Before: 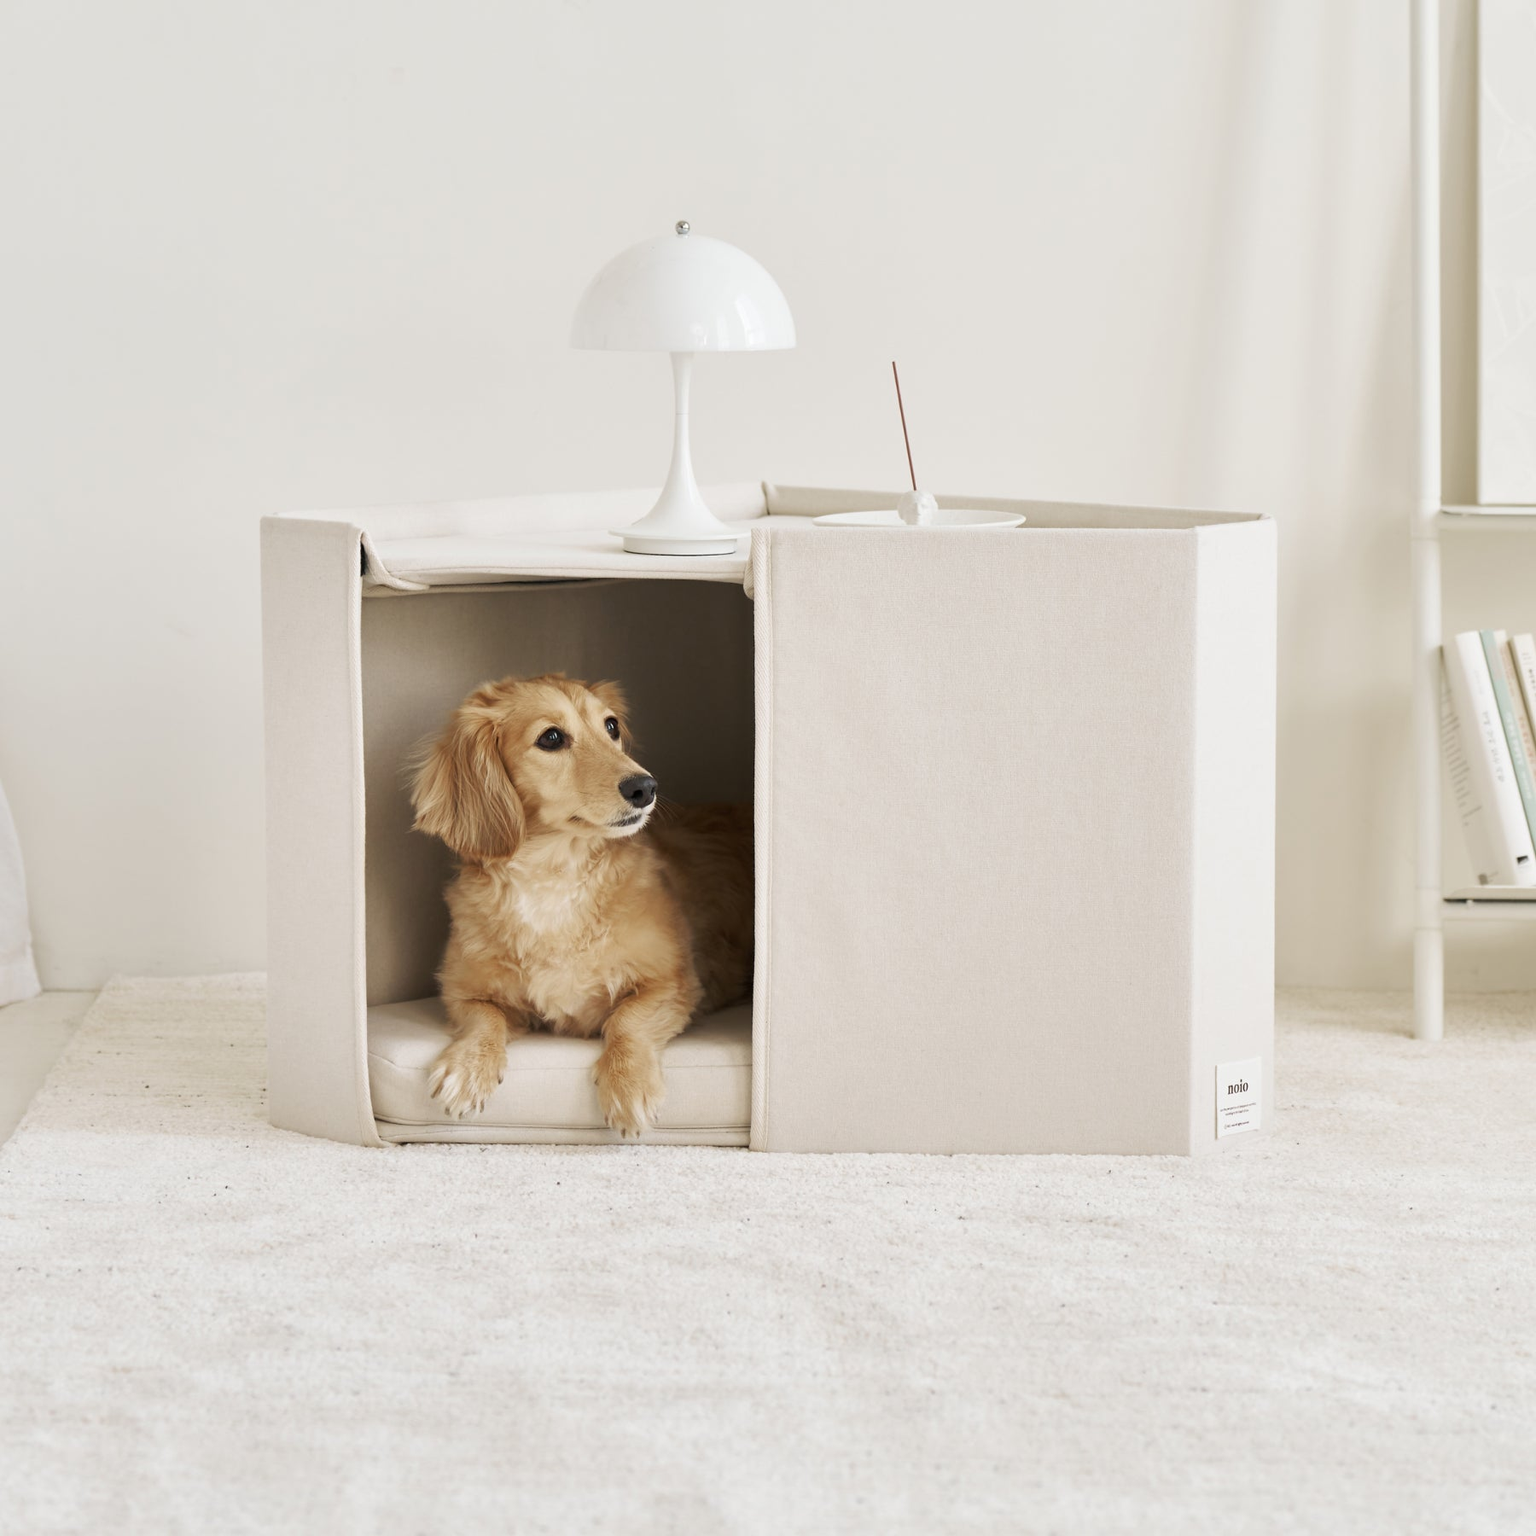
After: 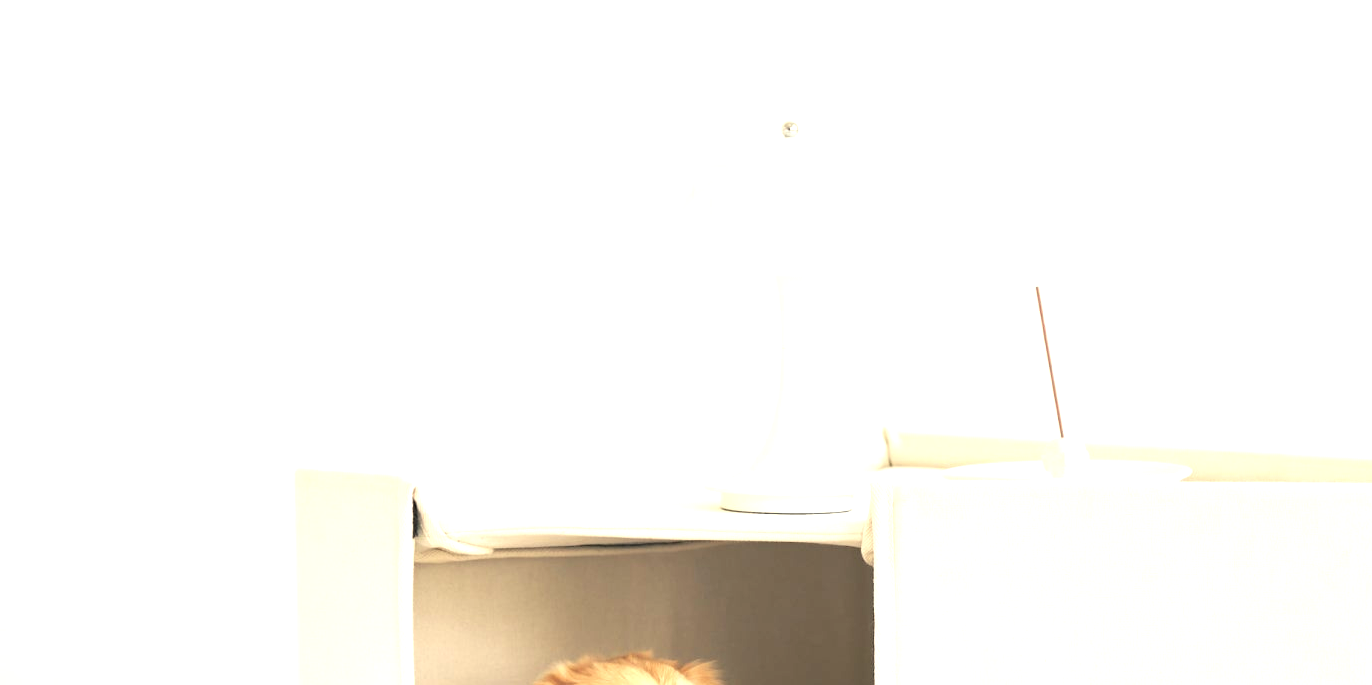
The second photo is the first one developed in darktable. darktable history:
white balance: red 1.029, blue 0.92
crop: left 0.579%, top 7.627%, right 23.167%, bottom 54.275%
exposure: exposure 1.16 EV, compensate exposure bias true, compensate highlight preservation false
contrast brightness saturation: brightness 0.15
